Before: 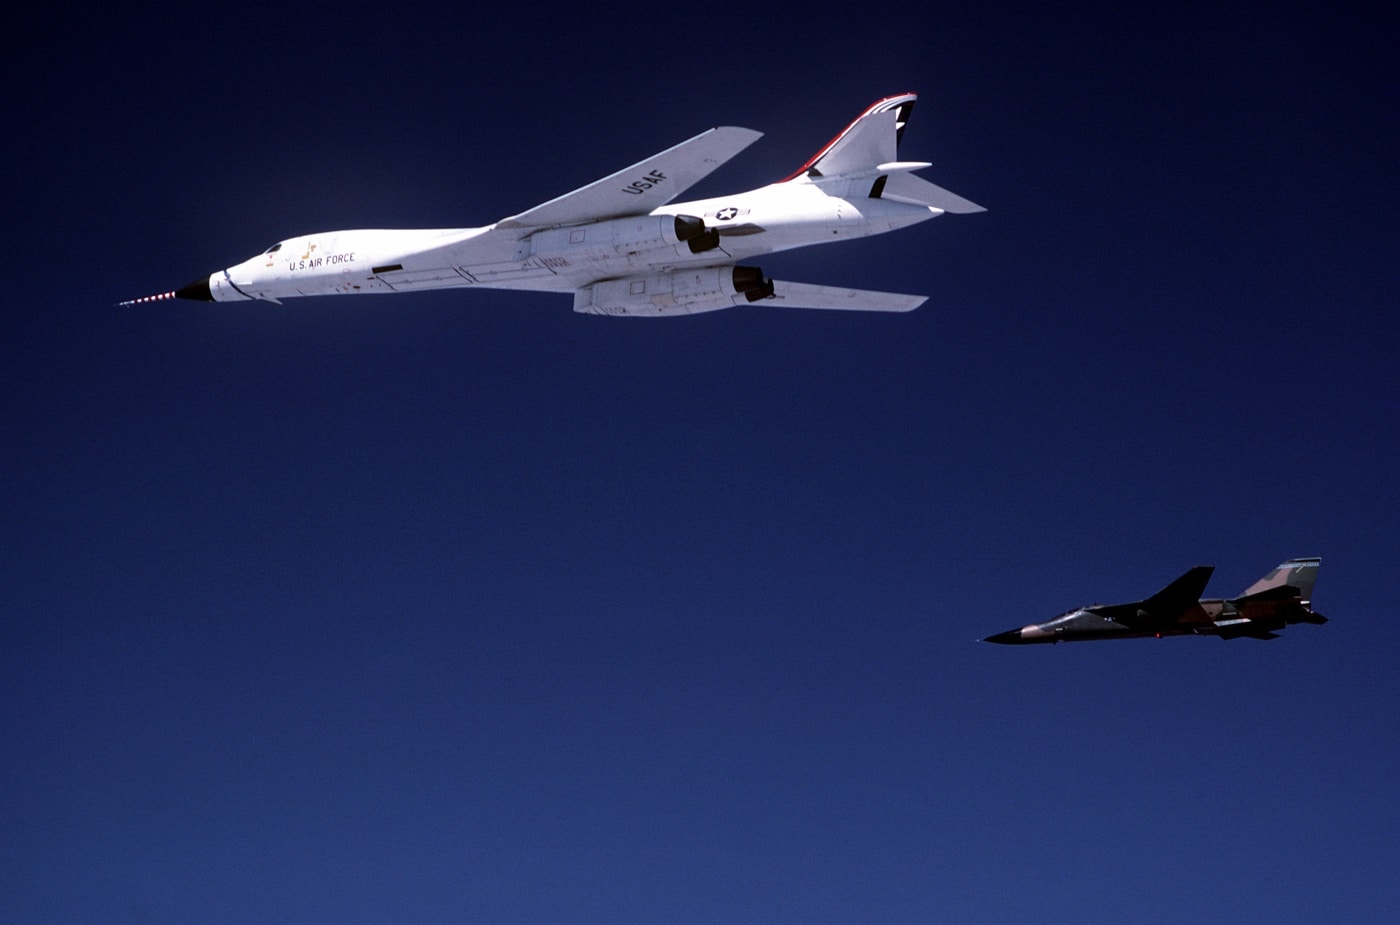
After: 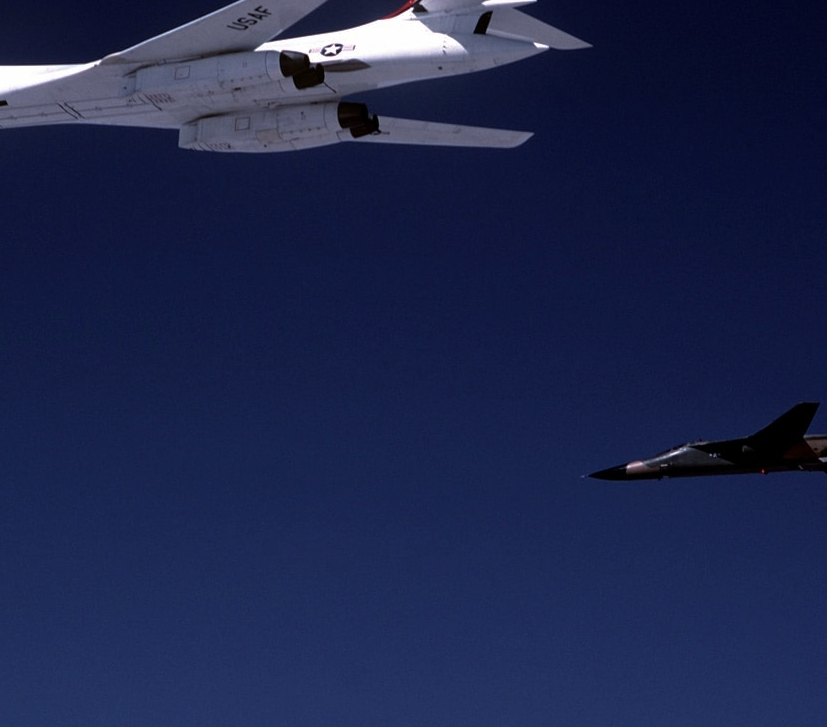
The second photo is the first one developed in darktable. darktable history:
crop and rotate: left 28.256%, top 17.734%, right 12.656%, bottom 3.573%
base curve: curves: ch0 [(0, 0) (0.595, 0.418) (1, 1)], preserve colors none
